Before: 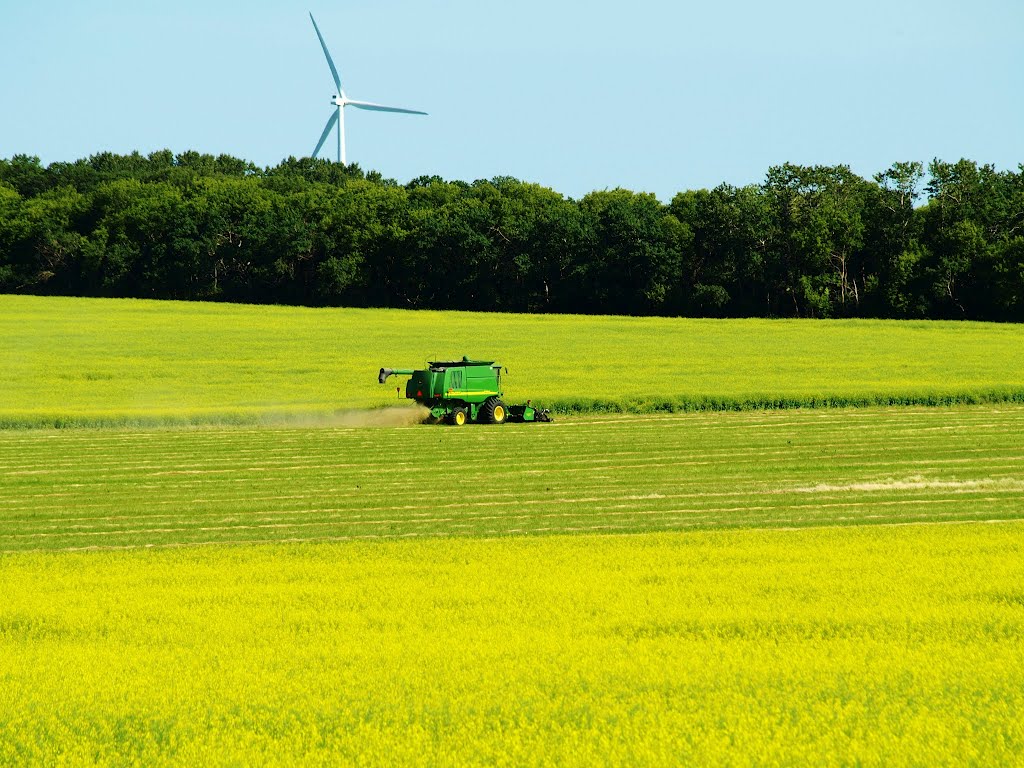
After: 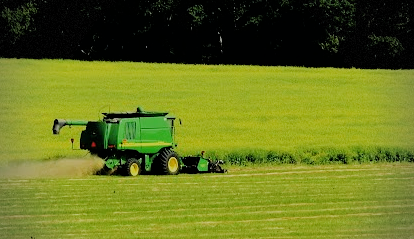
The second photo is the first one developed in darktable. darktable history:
color calibration: illuminant same as pipeline (D50), adaptation XYZ, x 0.346, y 0.358, temperature 5008.85 K
filmic rgb: black relative exposure -6.08 EV, white relative exposure 6.95 EV, threshold 3.01 EV, hardness 2.27, enable highlight reconstruction true
vignetting: fall-off start 71.84%, brightness -0.42, saturation -0.288, dithering 8-bit output
crop: left 31.894%, top 32.49%, right 27.601%, bottom 36.282%
